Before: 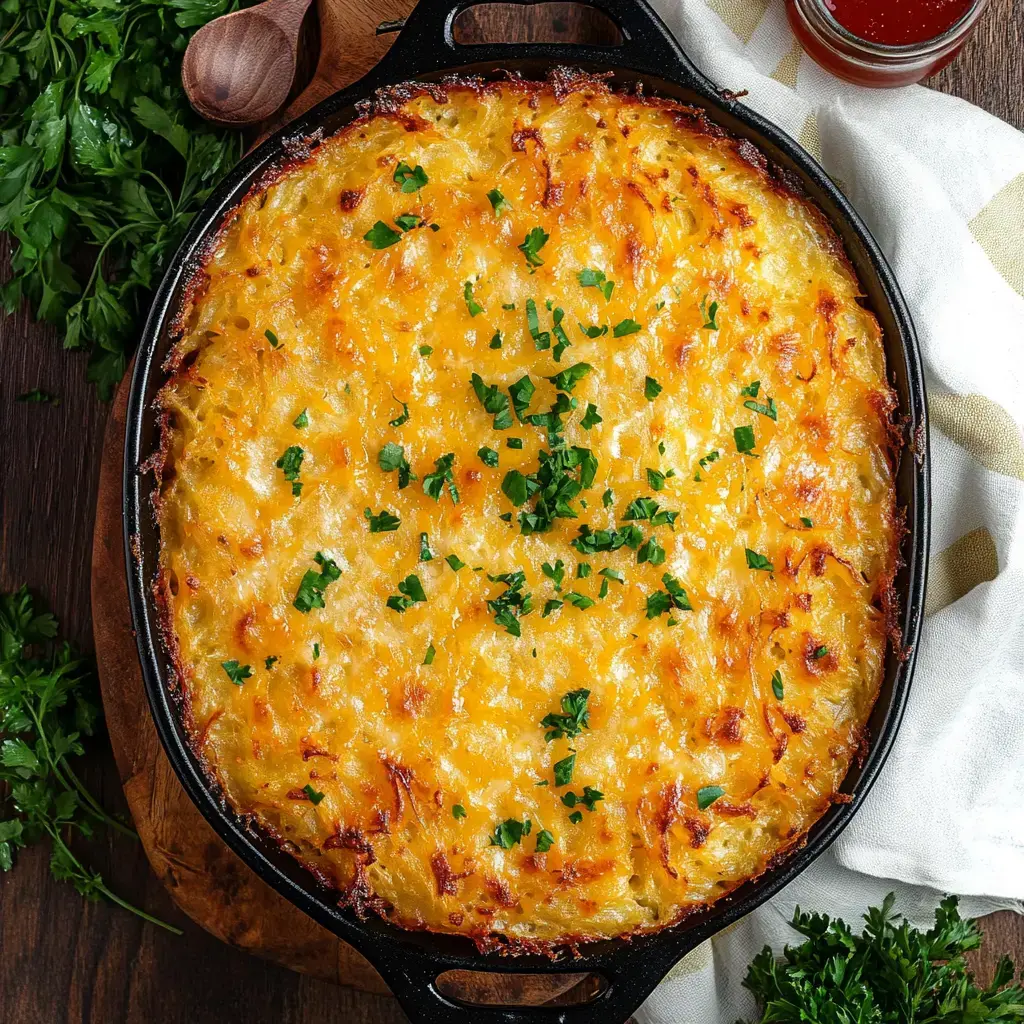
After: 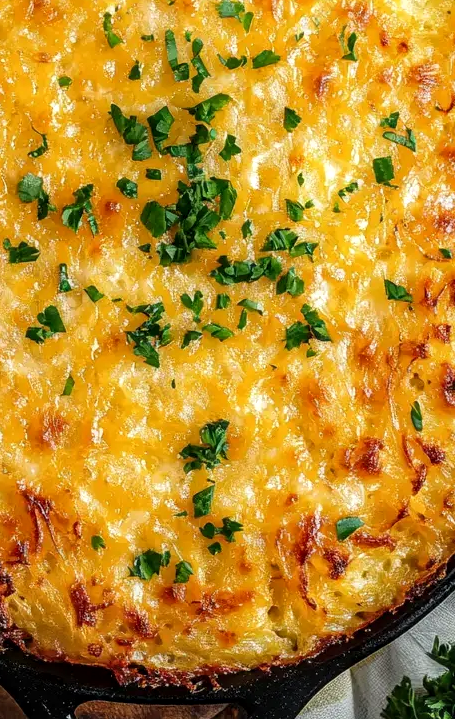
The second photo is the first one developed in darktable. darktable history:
local contrast: on, module defaults
crop: left 35.298%, top 26.336%, right 20.176%, bottom 3.398%
